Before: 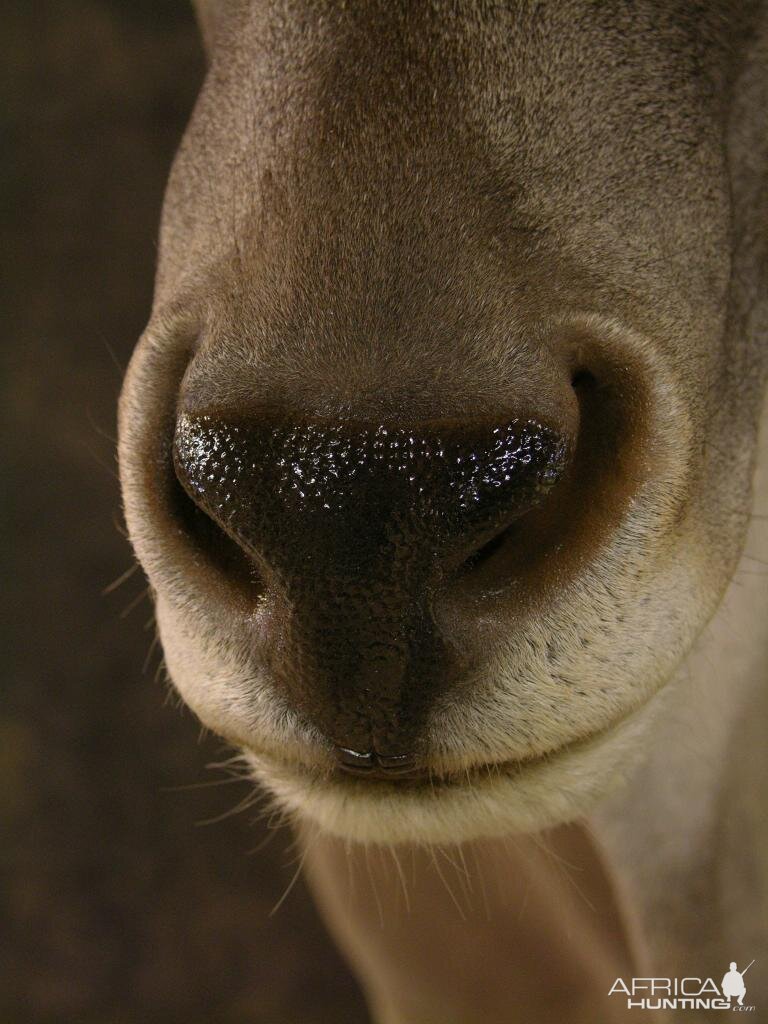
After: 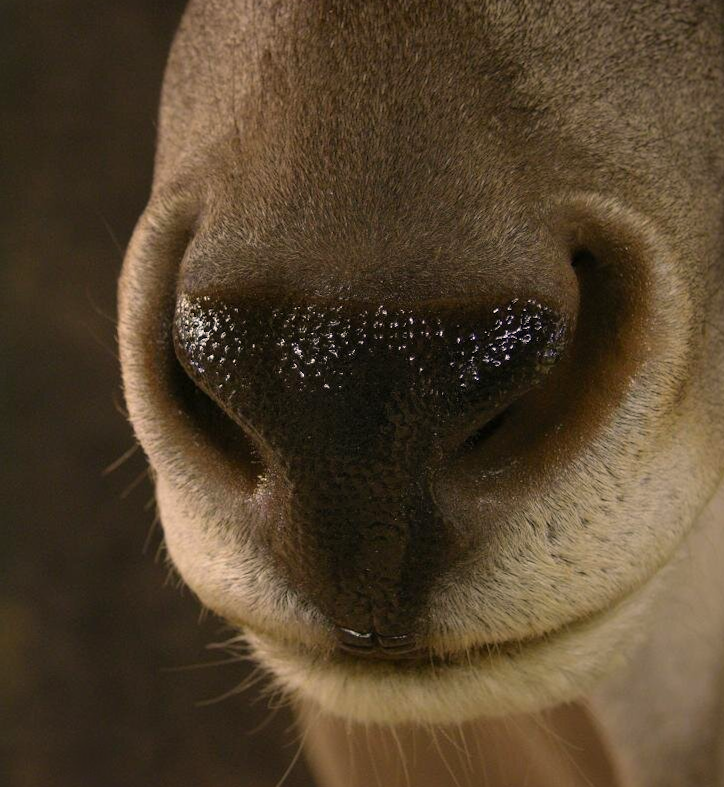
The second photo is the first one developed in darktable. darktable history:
tone equalizer: on, module defaults
shadows and highlights: shadows 62.49, white point adjustment 0.336, highlights -34.39, compress 83.78%
crop and rotate: angle 0.09°, top 11.655%, right 5.453%, bottom 11.277%
color correction: highlights a* 3.83, highlights b* 5.09
